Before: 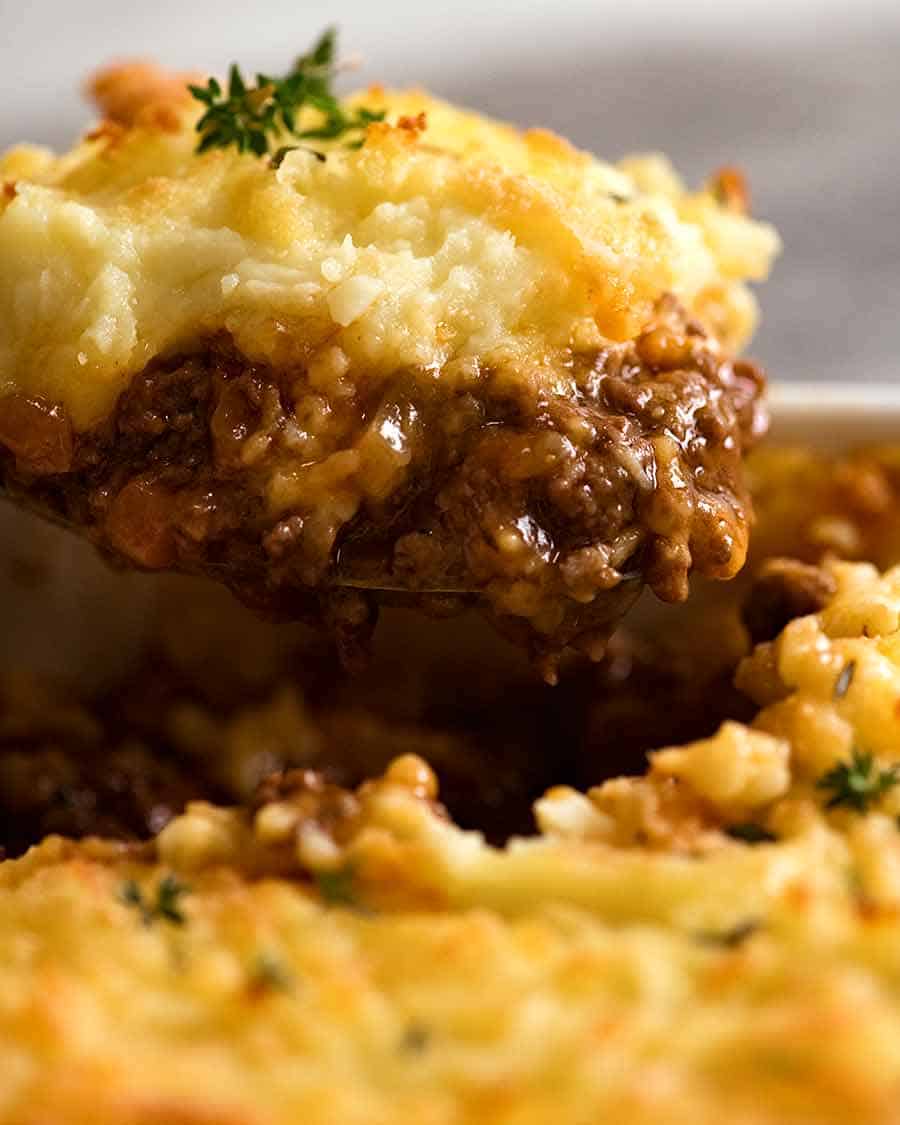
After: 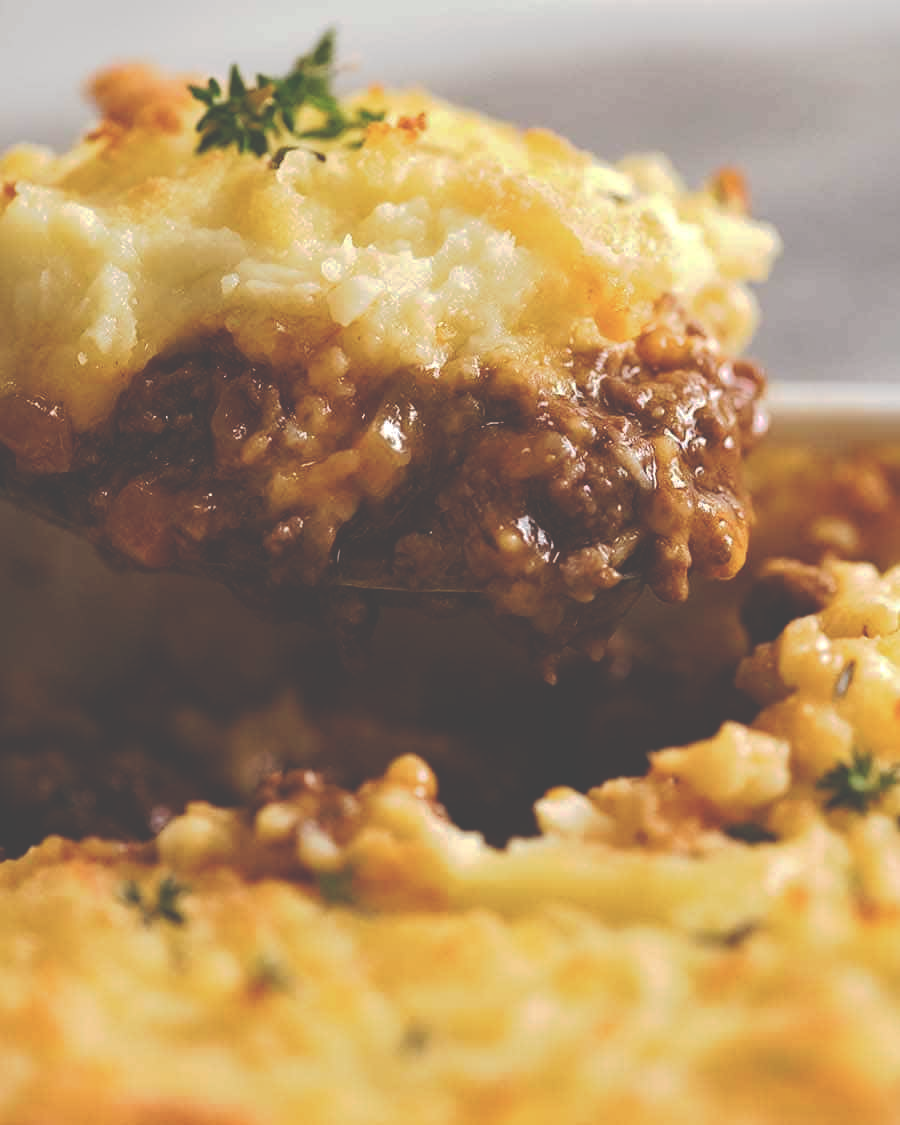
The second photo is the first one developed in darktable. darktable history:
tone curve: curves: ch0 [(0, 0) (0.003, 0.264) (0.011, 0.264) (0.025, 0.265) (0.044, 0.269) (0.069, 0.273) (0.1, 0.28) (0.136, 0.292) (0.177, 0.309) (0.224, 0.336) (0.277, 0.371) (0.335, 0.412) (0.399, 0.469) (0.468, 0.533) (0.543, 0.595) (0.623, 0.66) (0.709, 0.73) (0.801, 0.8) (0.898, 0.854) (1, 1)], preserve colors none
exposure: black level correction -0.003, exposure 0.04 EV, compensate highlight preservation false
tone equalizer: on, module defaults
color correction: highlights a* 0.003, highlights b* -0.283
